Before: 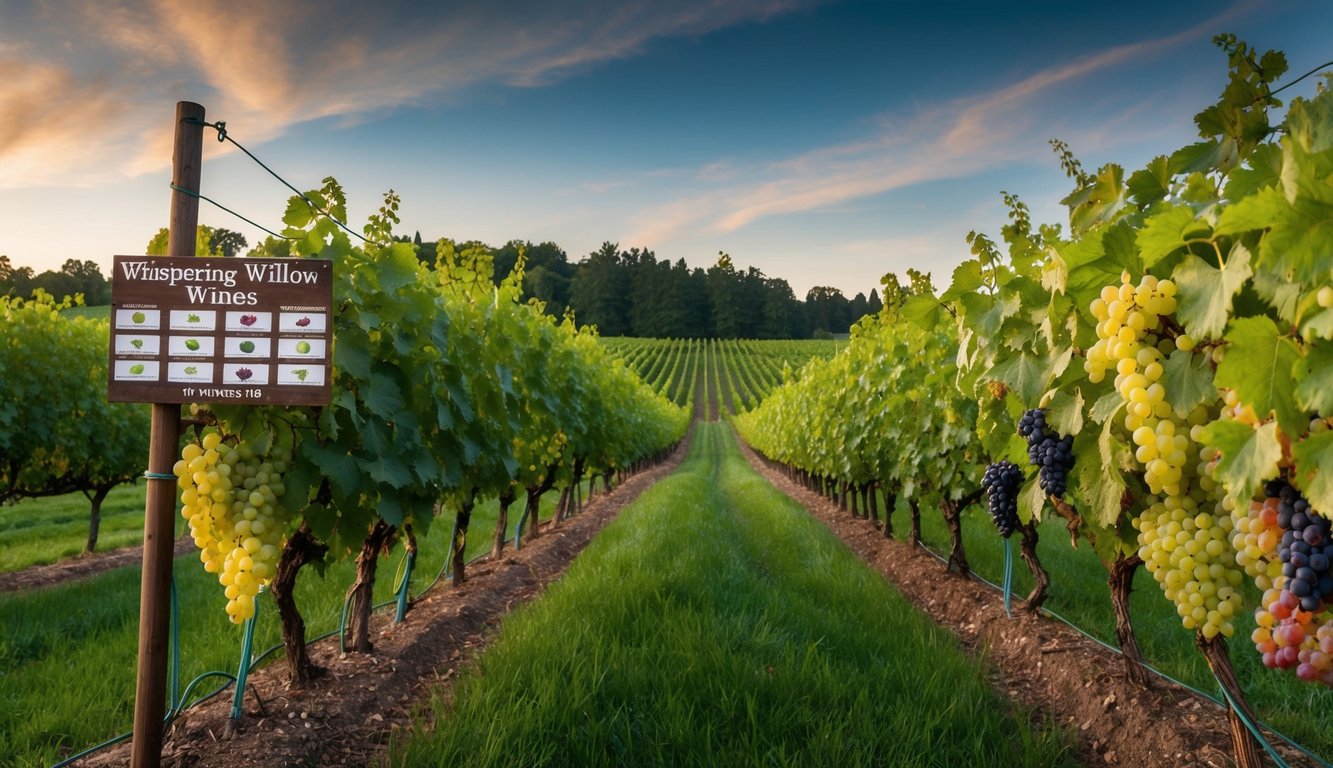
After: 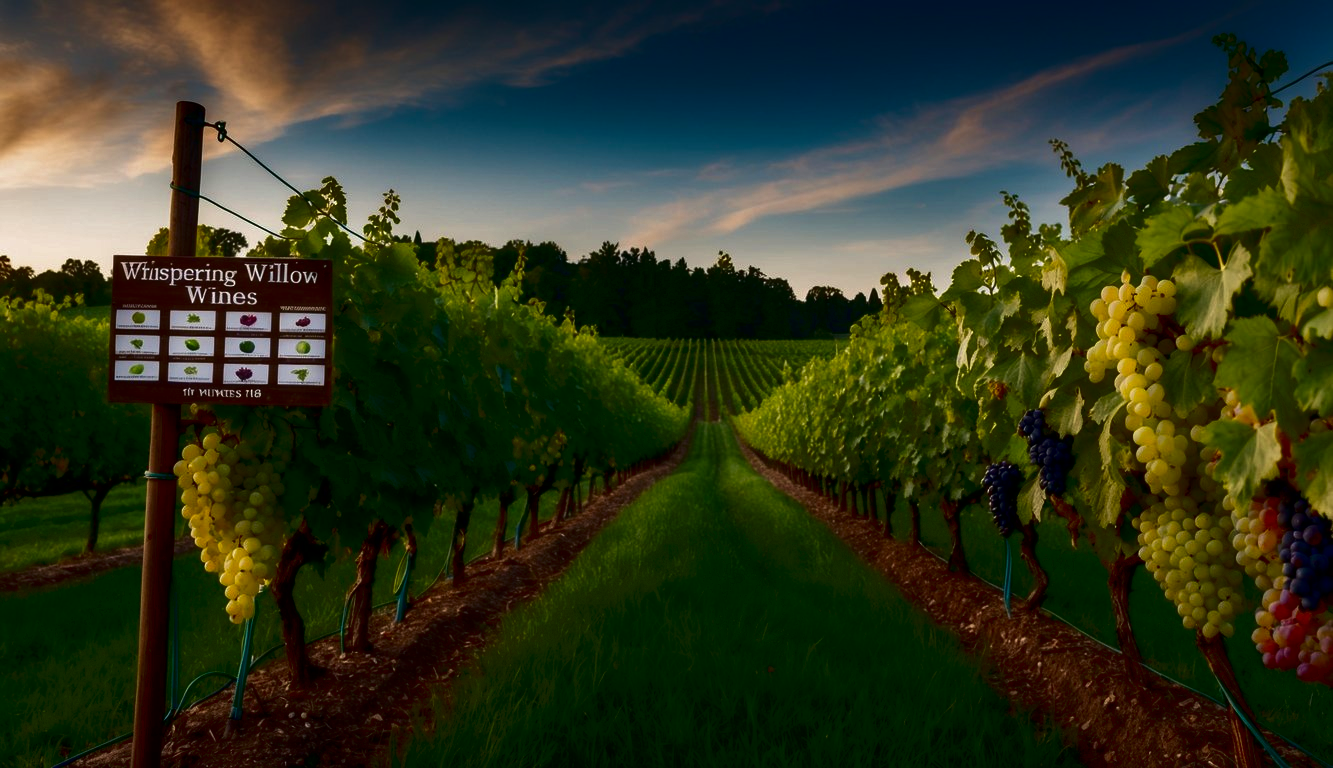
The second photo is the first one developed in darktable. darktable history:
exposure: black level correction 0.01, exposure 0.007 EV, compensate highlight preservation false
contrast brightness saturation: brightness -0.533
velvia: on, module defaults
